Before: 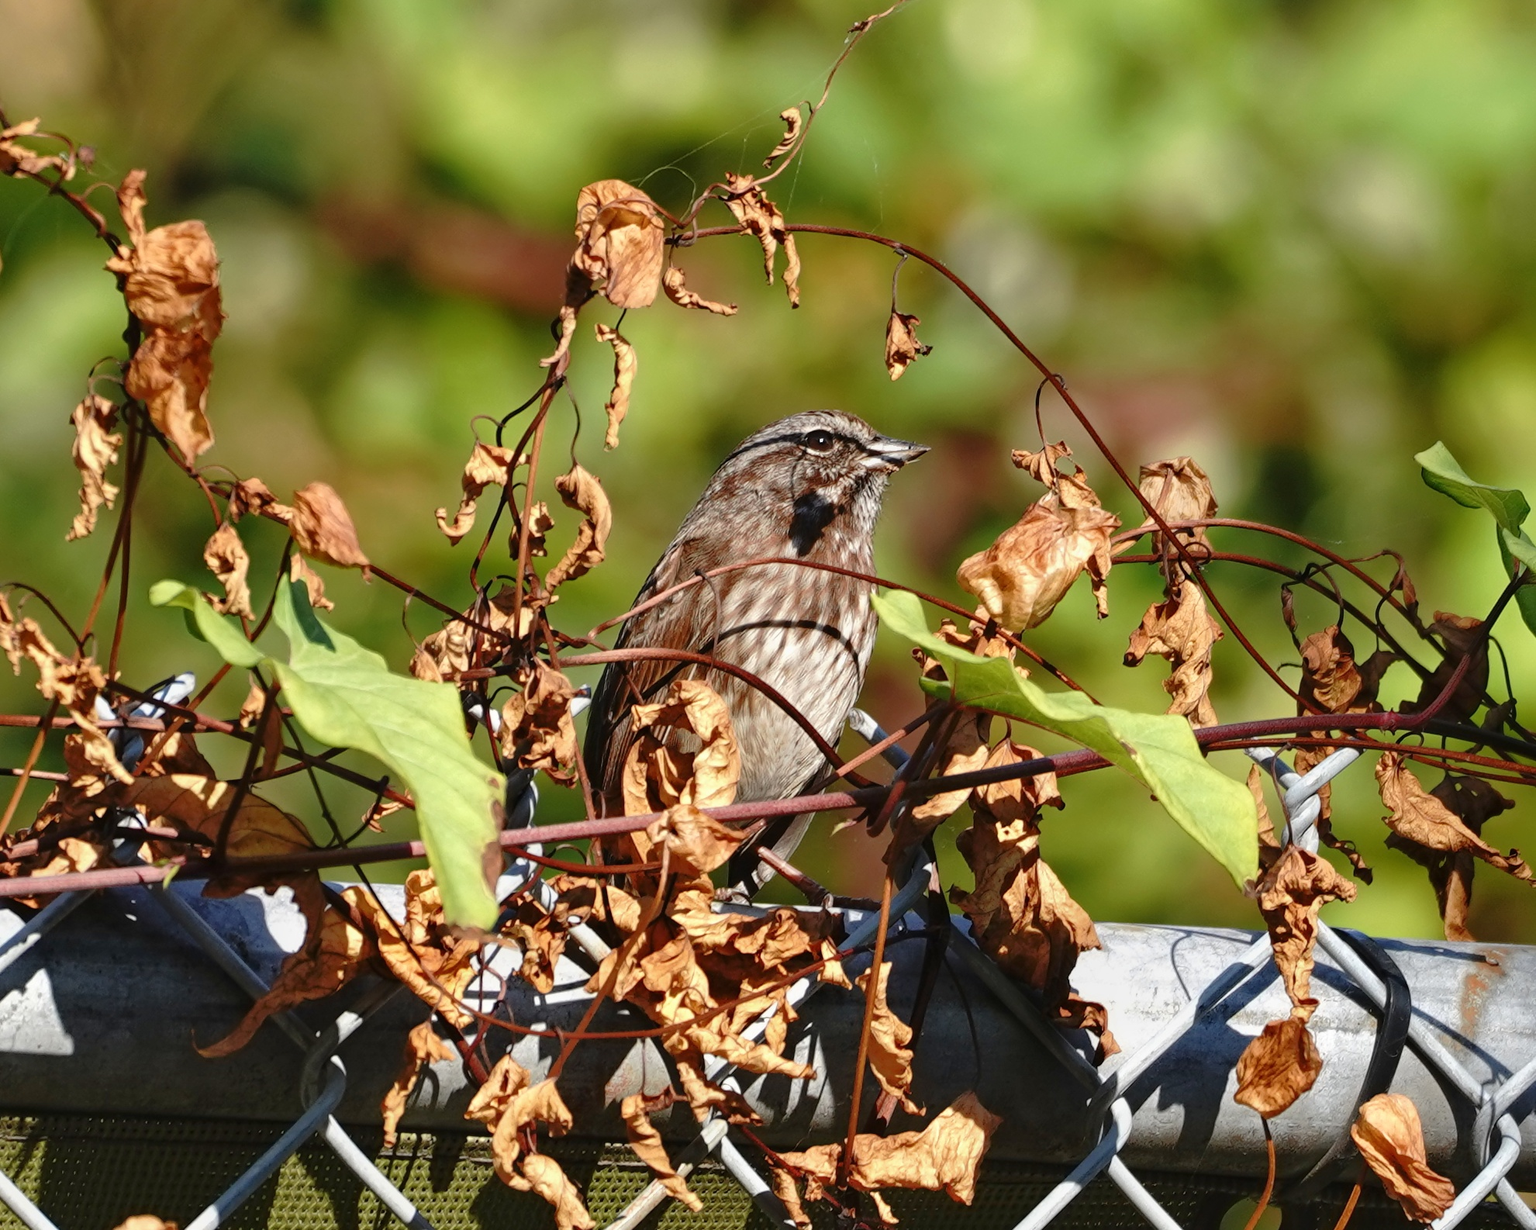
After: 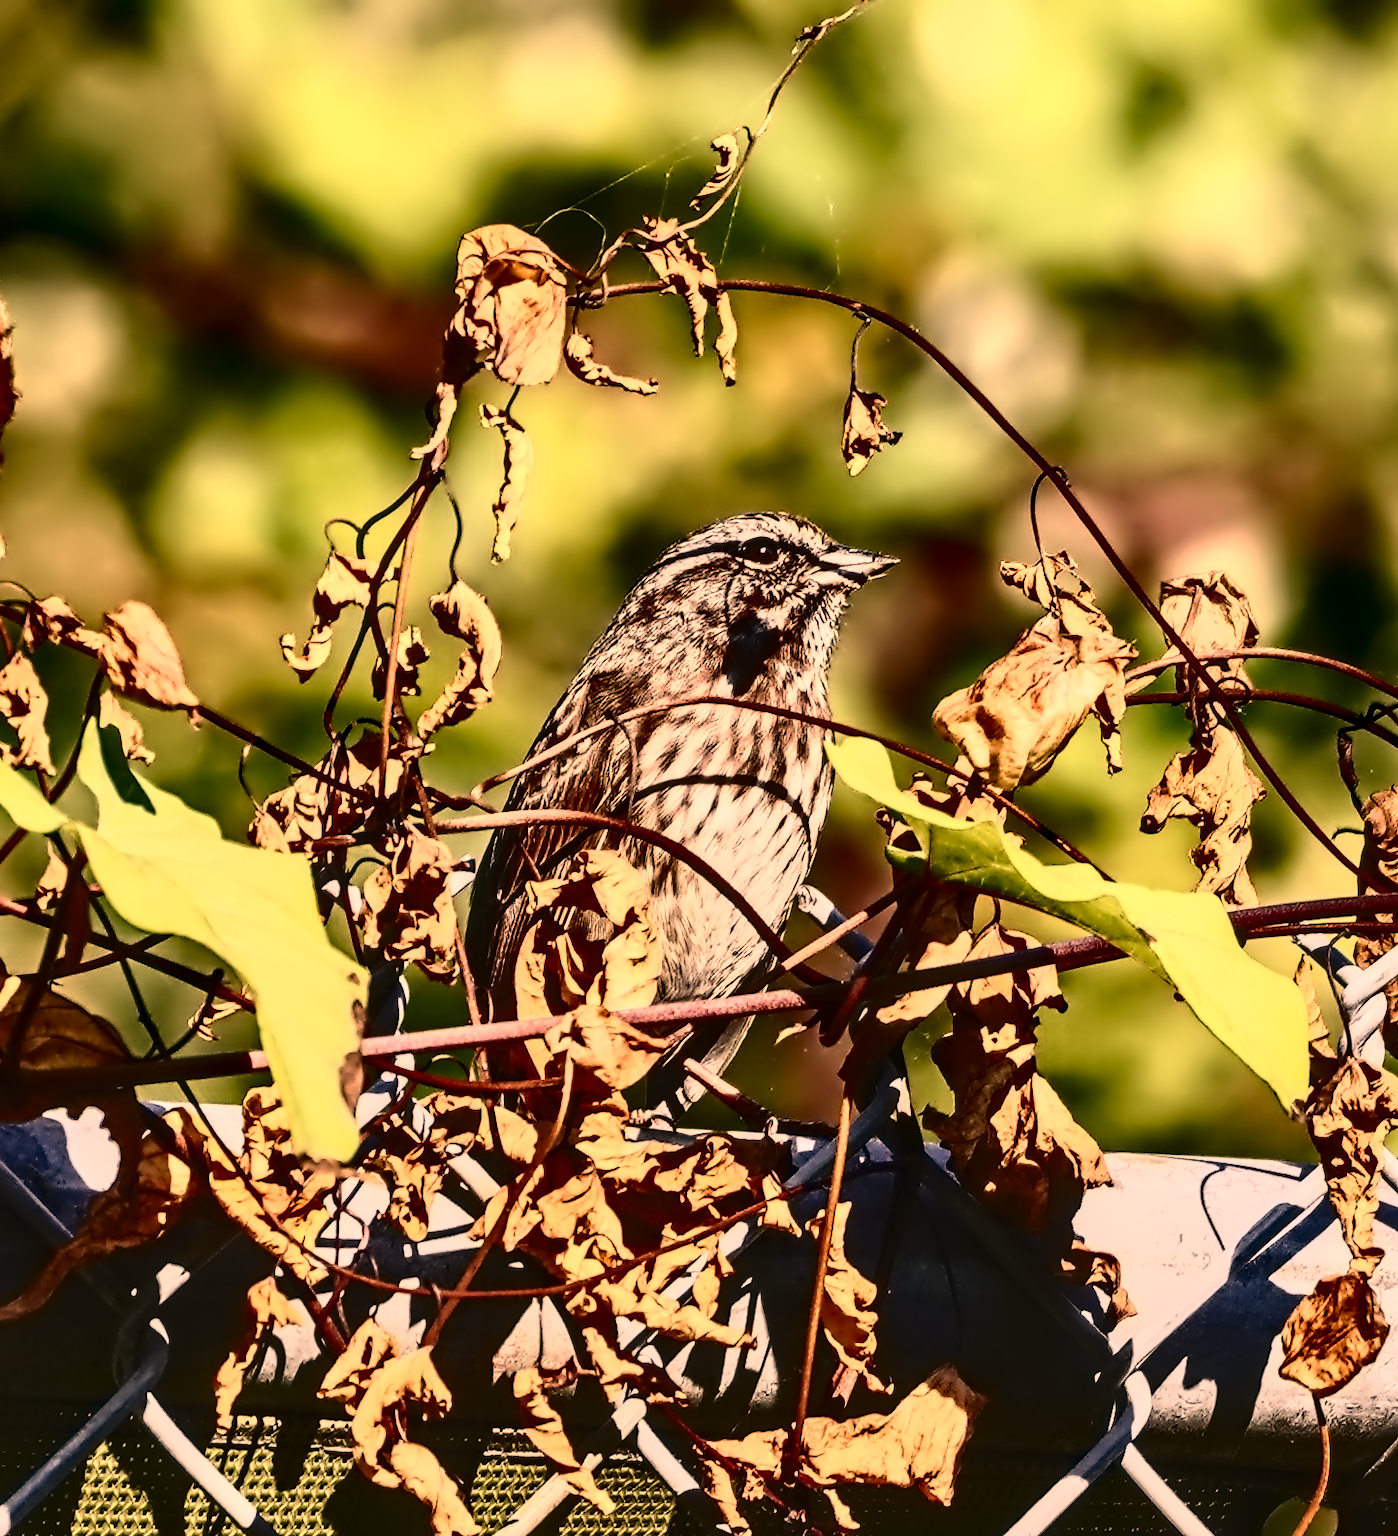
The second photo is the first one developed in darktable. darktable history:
tone curve: curves: ch0 [(0, 0) (0.003, 0.006) (0.011, 0.008) (0.025, 0.011) (0.044, 0.015) (0.069, 0.019) (0.1, 0.023) (0.136, 0.03) (0.177, 0.042) (0.224, 0.065) (0.277, 0.103) (0.335, 0.177) (0.399, 0.294) (0.468, 0.463) (0.543, 0.639) (0.623, 0.805) (0.709, 0.909) (0.801, 0.967) (0.898, 0.989) (1, 1)], color space Lab, independent channels, preserve colors none
local contrast: on, module defaults
color correction: highlights a* 17.54, highlights b* 18.65
contrast equalizer: y [[0.5, 0.542, 0.583, 0.625, 0.667, 0.708], [0.5 ×6], [0.5 ×6], [0, 0.033, 0.067, 0.1, 0.133, 0.167], [0, 0.05, 0.1, 0.15, 0.2, 0.25]]
crop: left 13.736%, top 0%, right 13.383%
